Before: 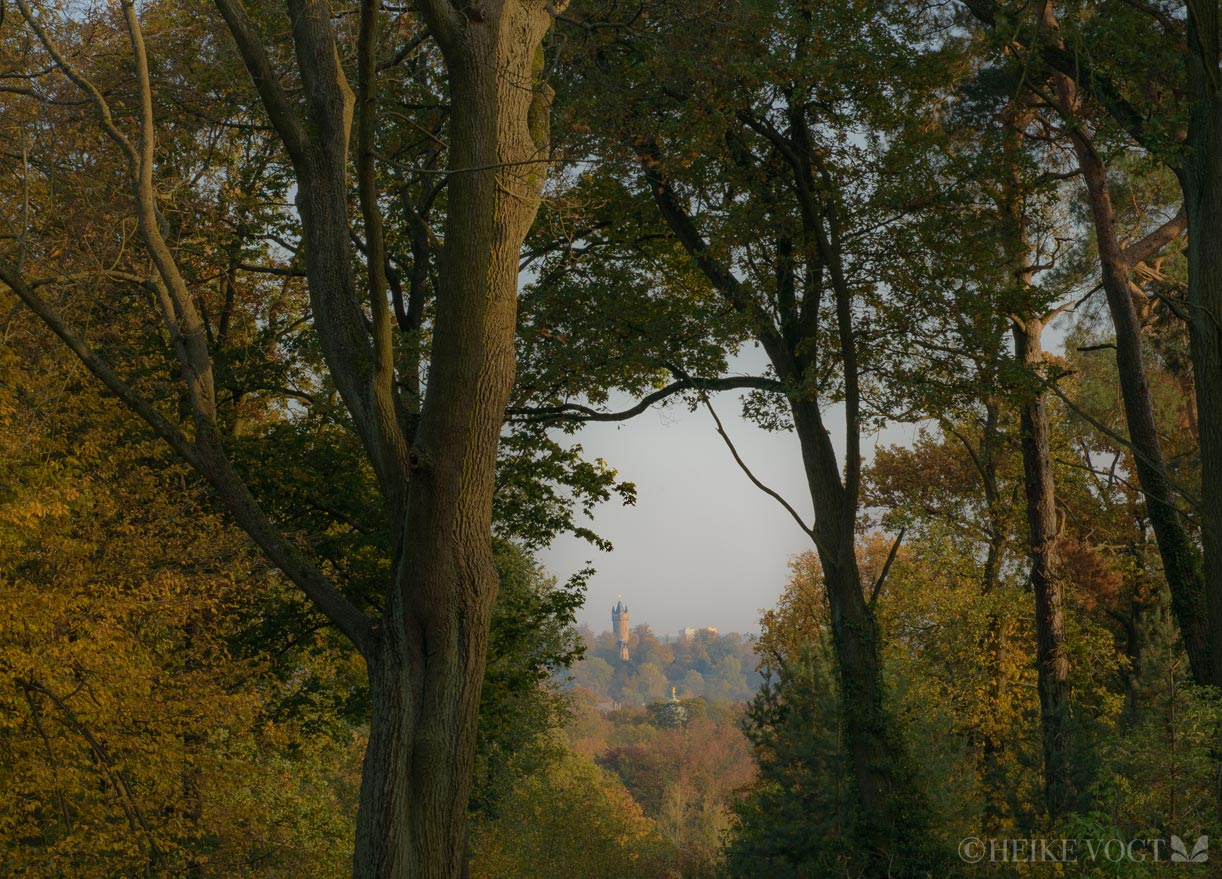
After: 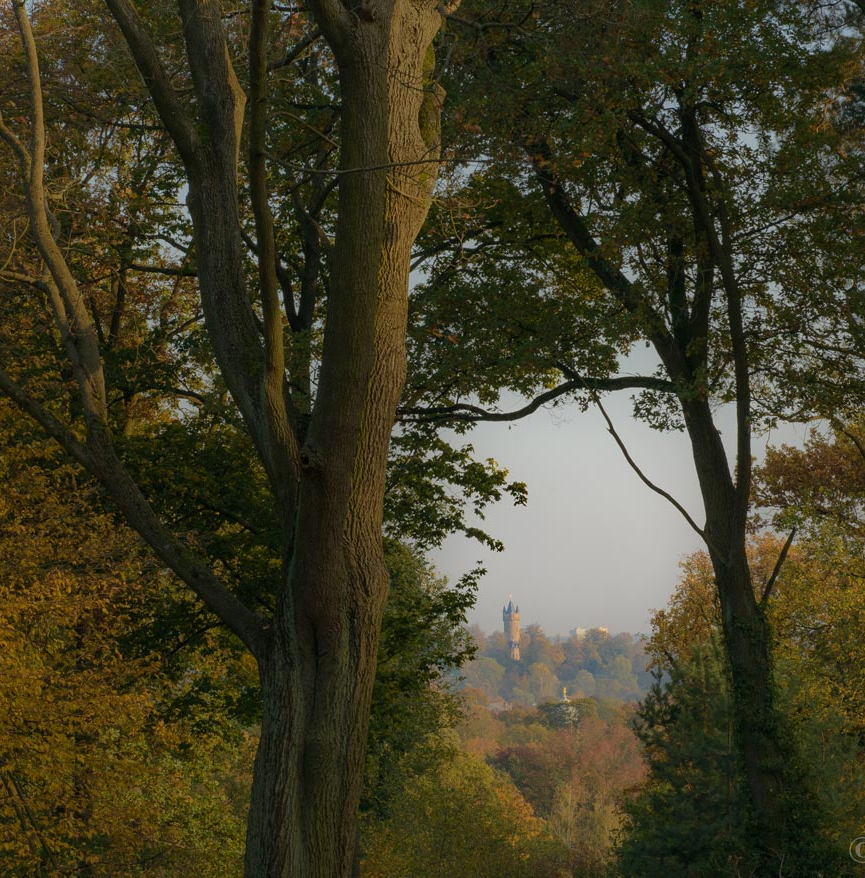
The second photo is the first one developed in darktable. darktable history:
crop and rotate: left 8.984%, right 20.216%
